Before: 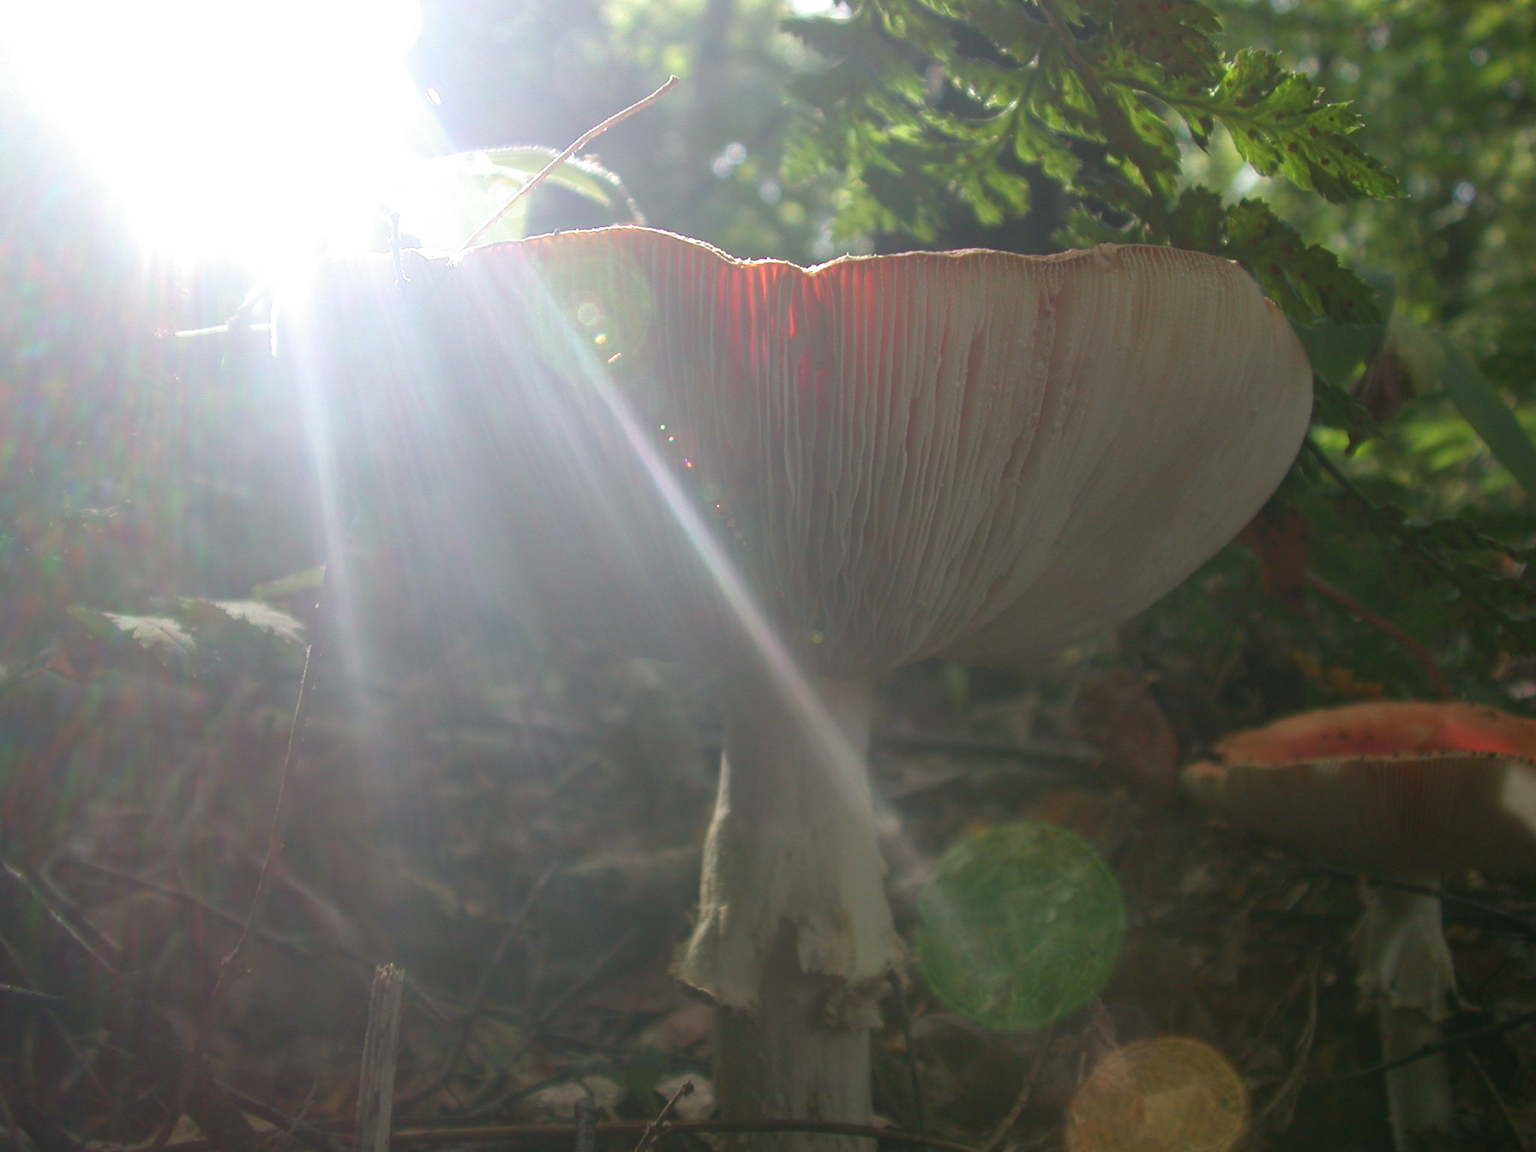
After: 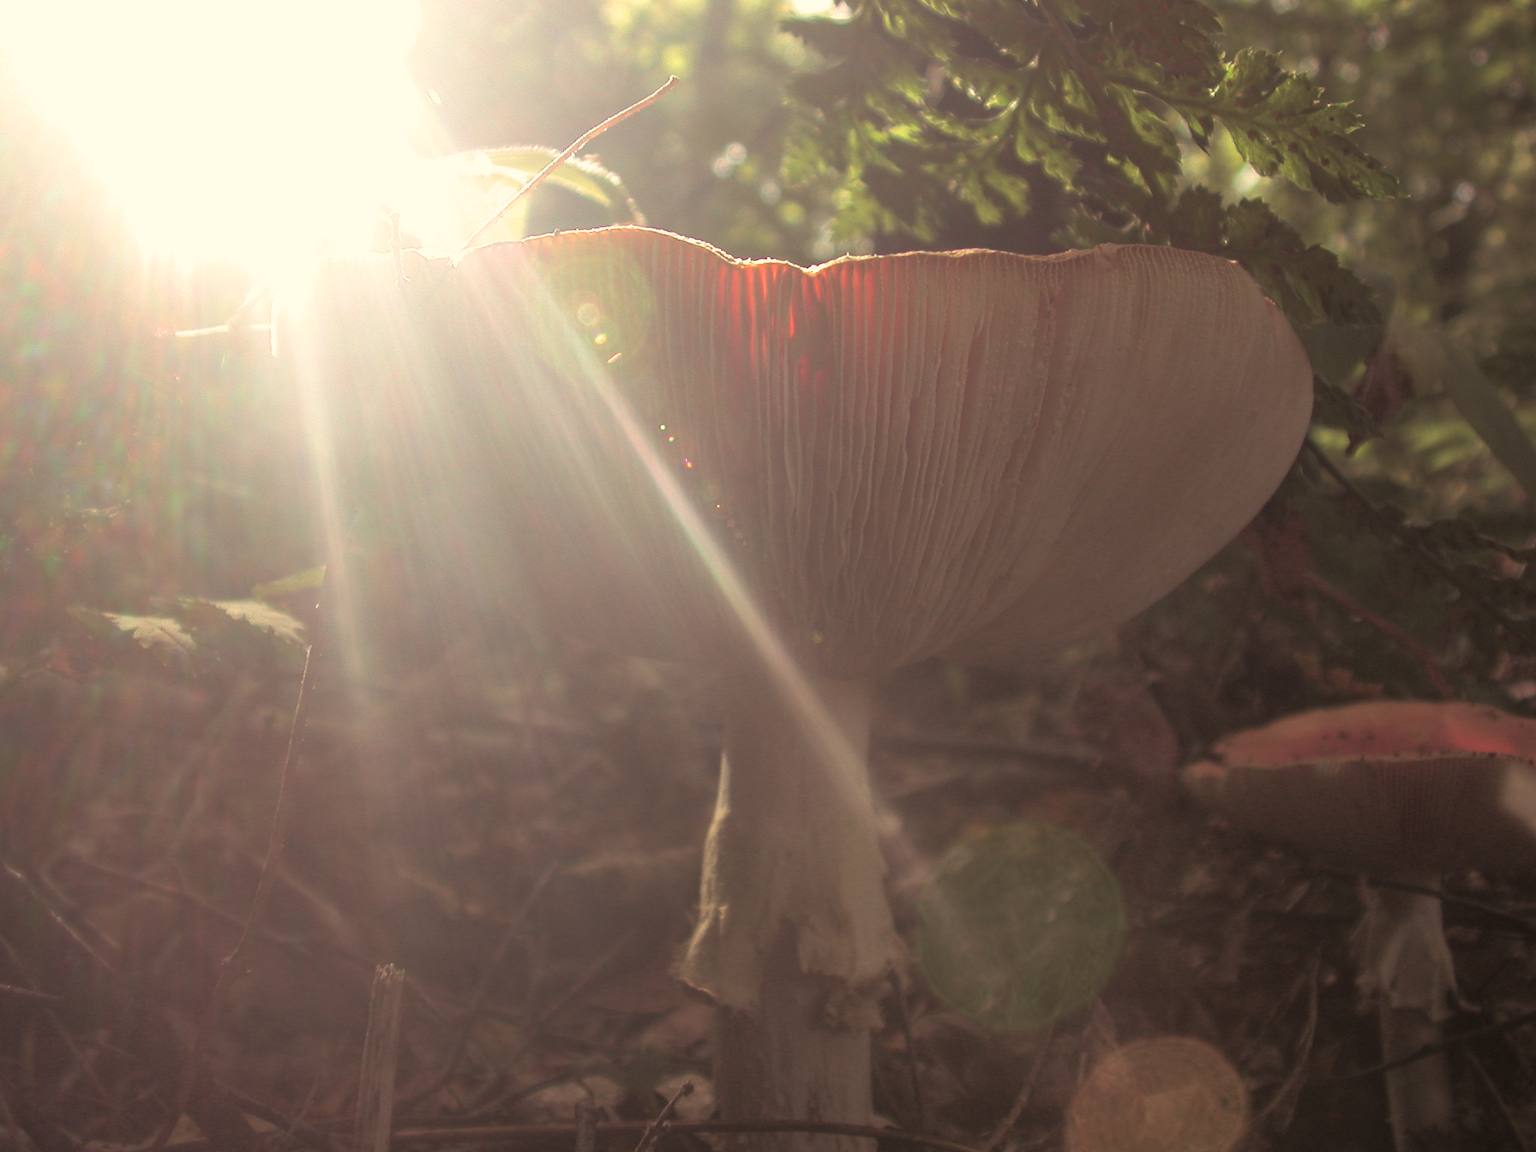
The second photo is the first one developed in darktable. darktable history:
white balance: red 1.123, blue 0.83
split-toning: shadows › saturation 0.24, highlights › hue 54°, highlights › saturation 0.24
rgb curve: curves: ch0 [(0, 0) (0.053, 0.068) (0.122, 0.128) (1, 1)]
